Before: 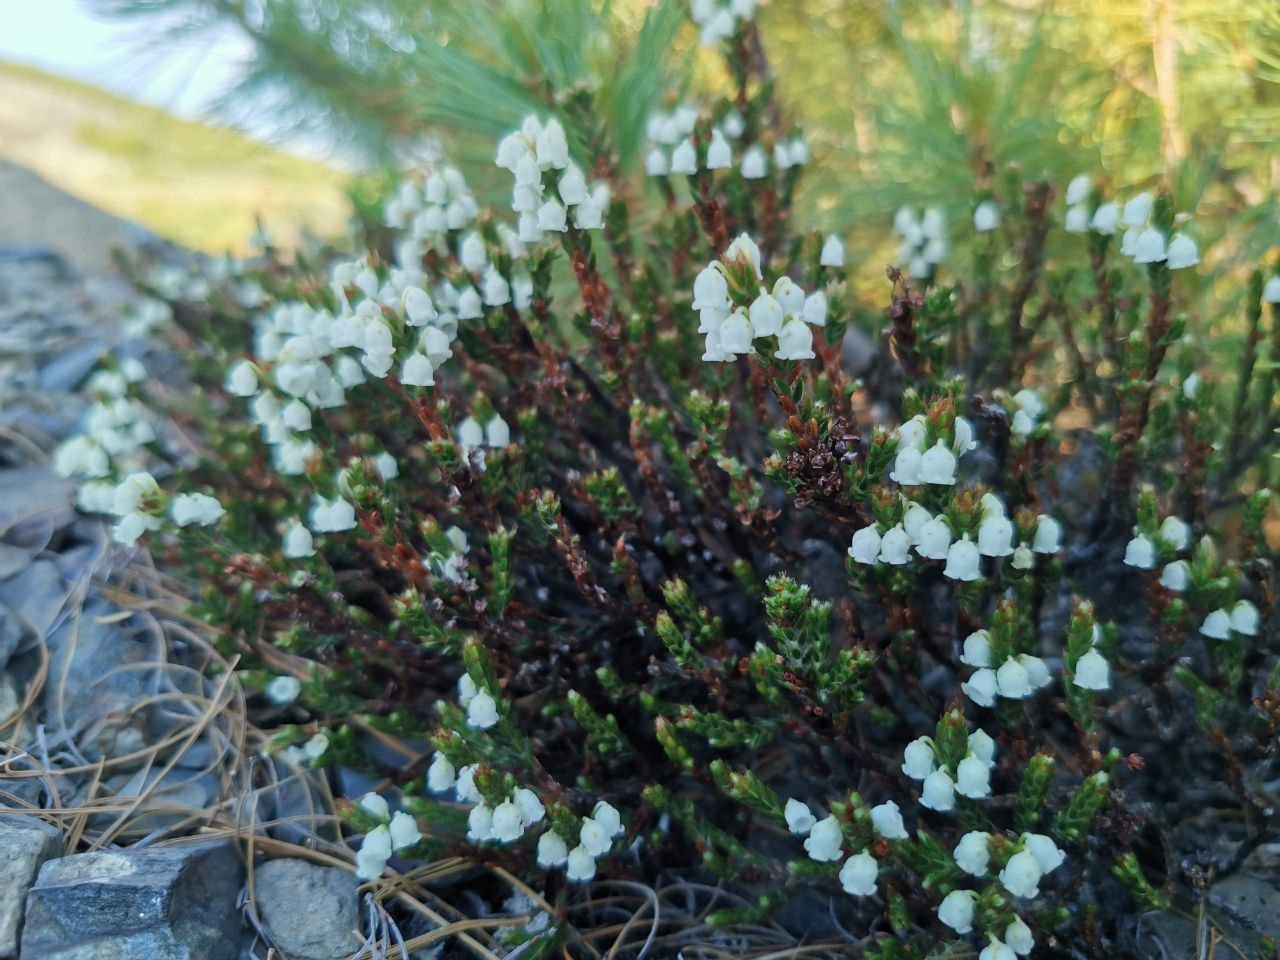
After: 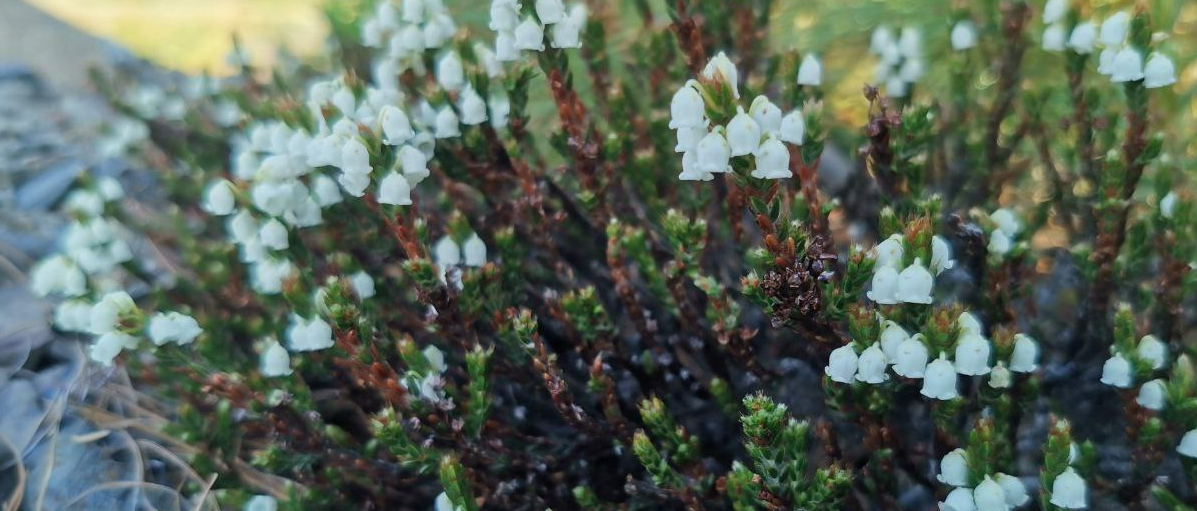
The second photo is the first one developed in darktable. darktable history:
crop: left 1.812%, top 18.855%, right 4.648%, bottom 27.843%
